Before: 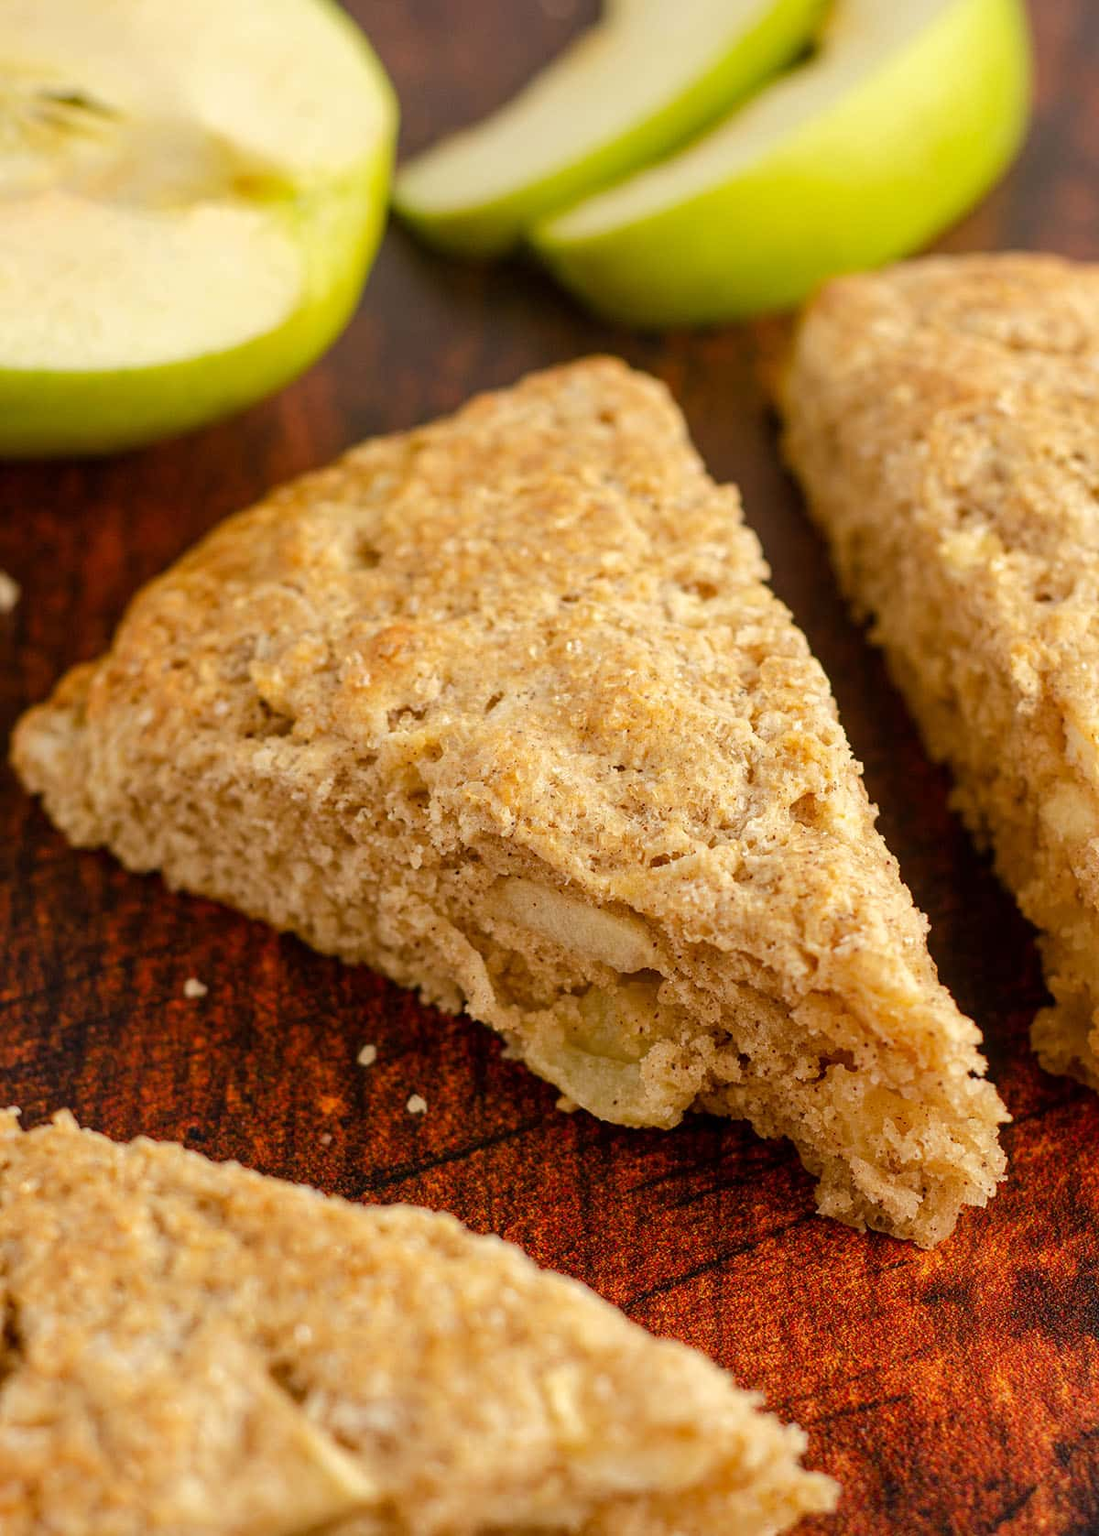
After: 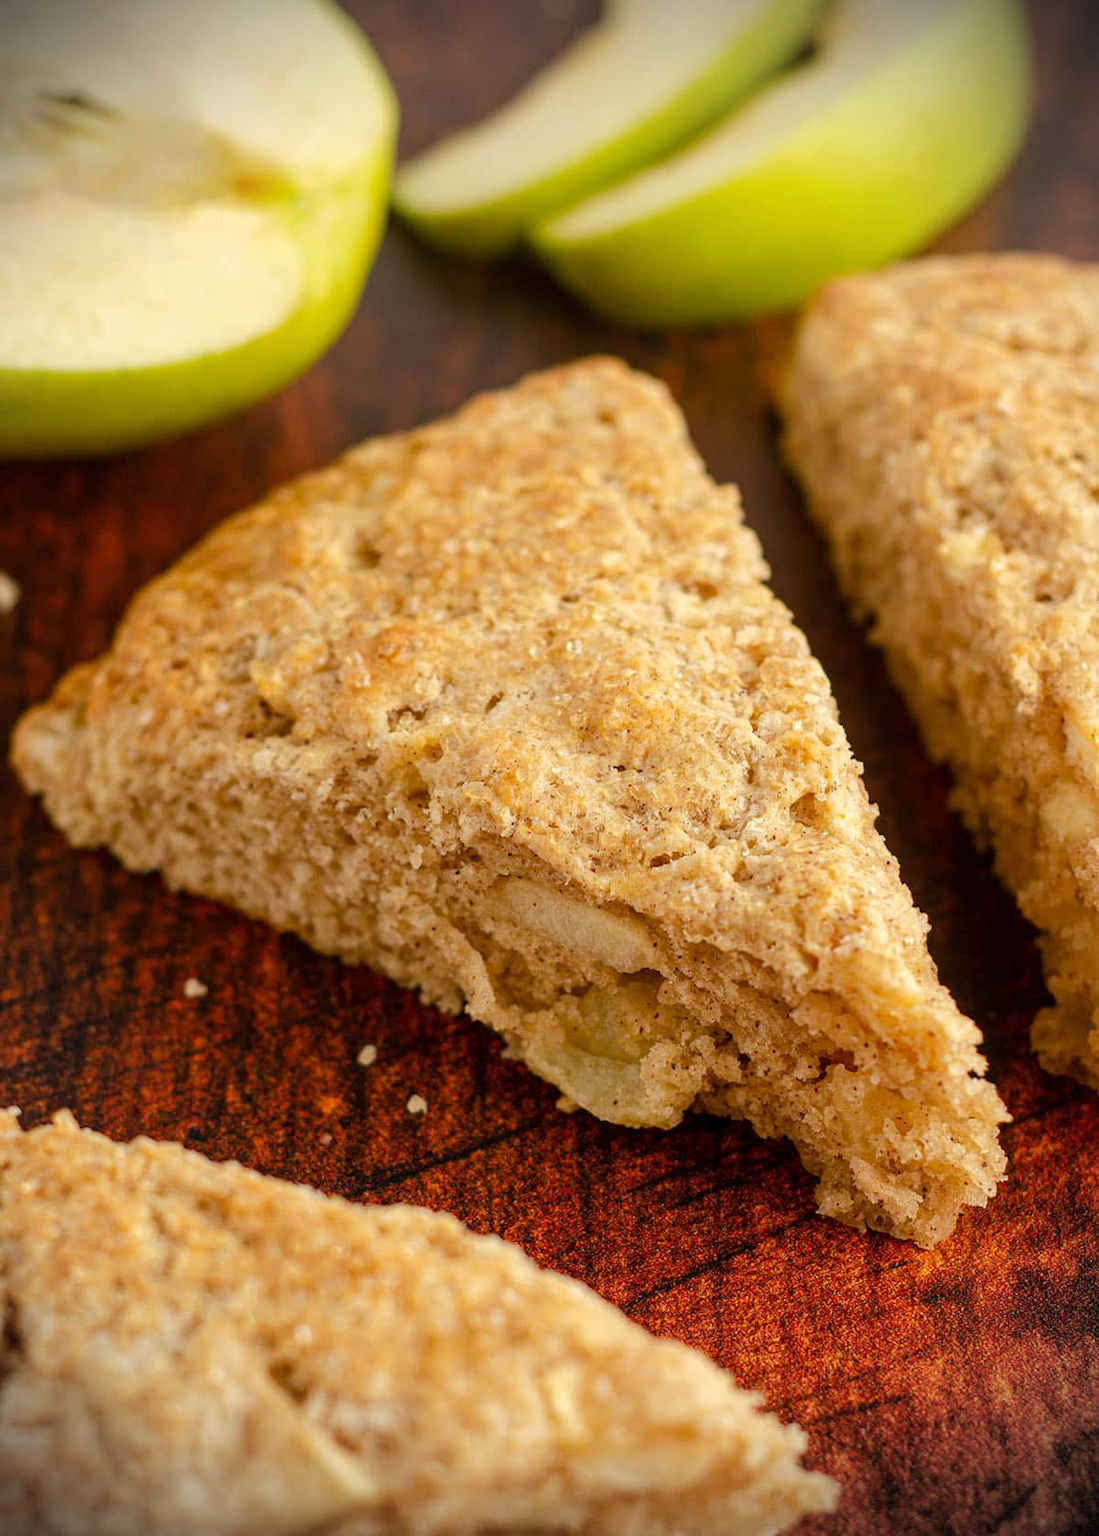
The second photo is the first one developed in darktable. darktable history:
vignetting: brightness -0.862, dithering 8-bit output
